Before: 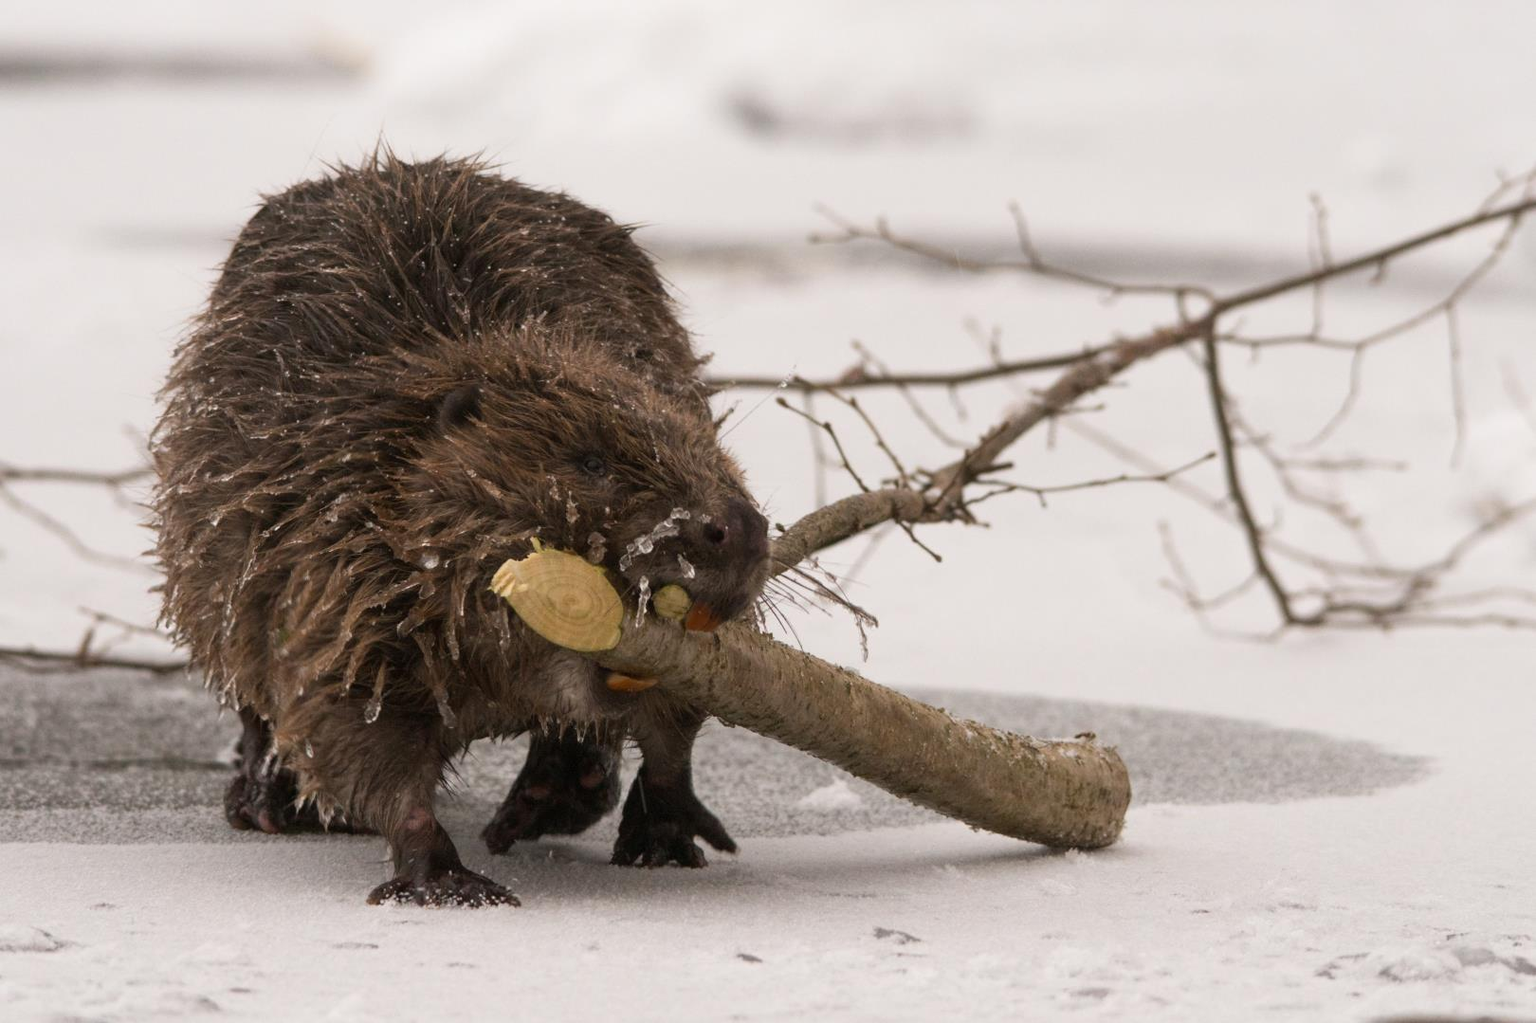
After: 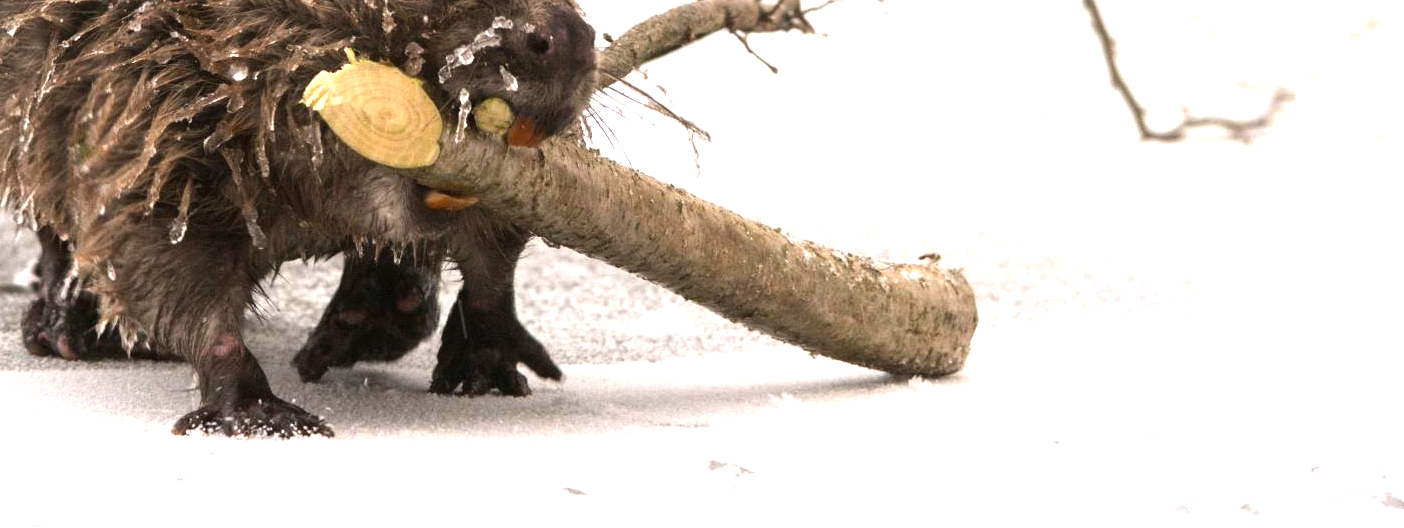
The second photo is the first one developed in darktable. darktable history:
tone equalizer: -8 EV -0.417 EV, -7 EV -0.389 EV, -6 EV -0.333 EV, -5 EV -0.222 EV, -3 EV 0.222 EV, -2 EV 0.333 EV, -1 EV 0.389 EV, +0 EV 0.417 EV, edges refinement/feathering 500, mask exposure compensation -1.57 EV, preserve details no
crop and rotate: left 13.306%, top 48.129%, bottom 2.928%
exposure: black level correction 0, exposure 1 EV, compensate highlight preservation false
